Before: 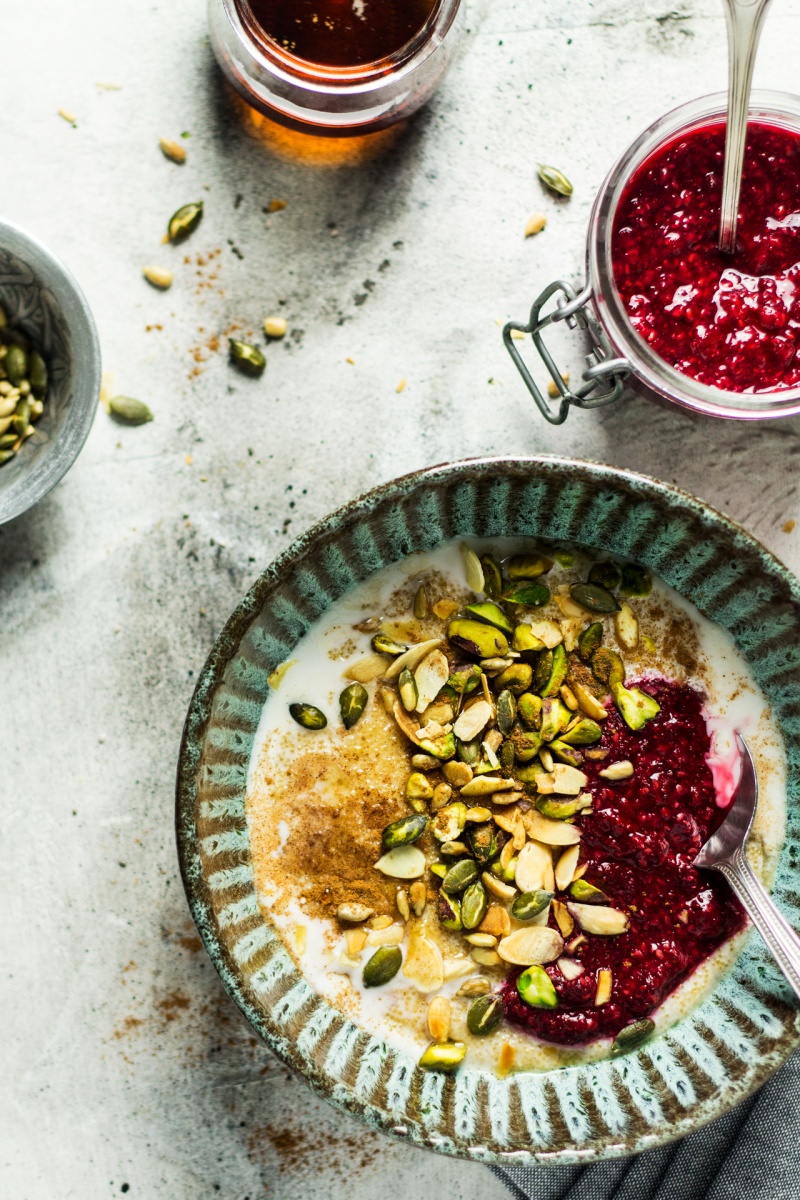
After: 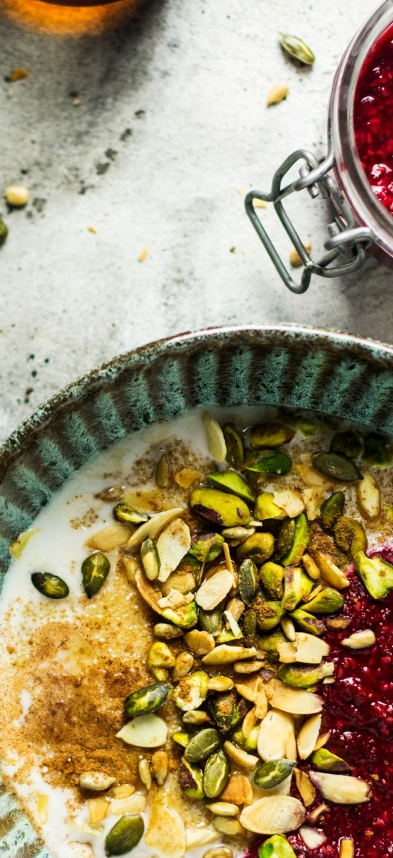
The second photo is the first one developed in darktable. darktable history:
crop: left 32.268%, top 10.957%, right 18.489%, bottom 17.463%
